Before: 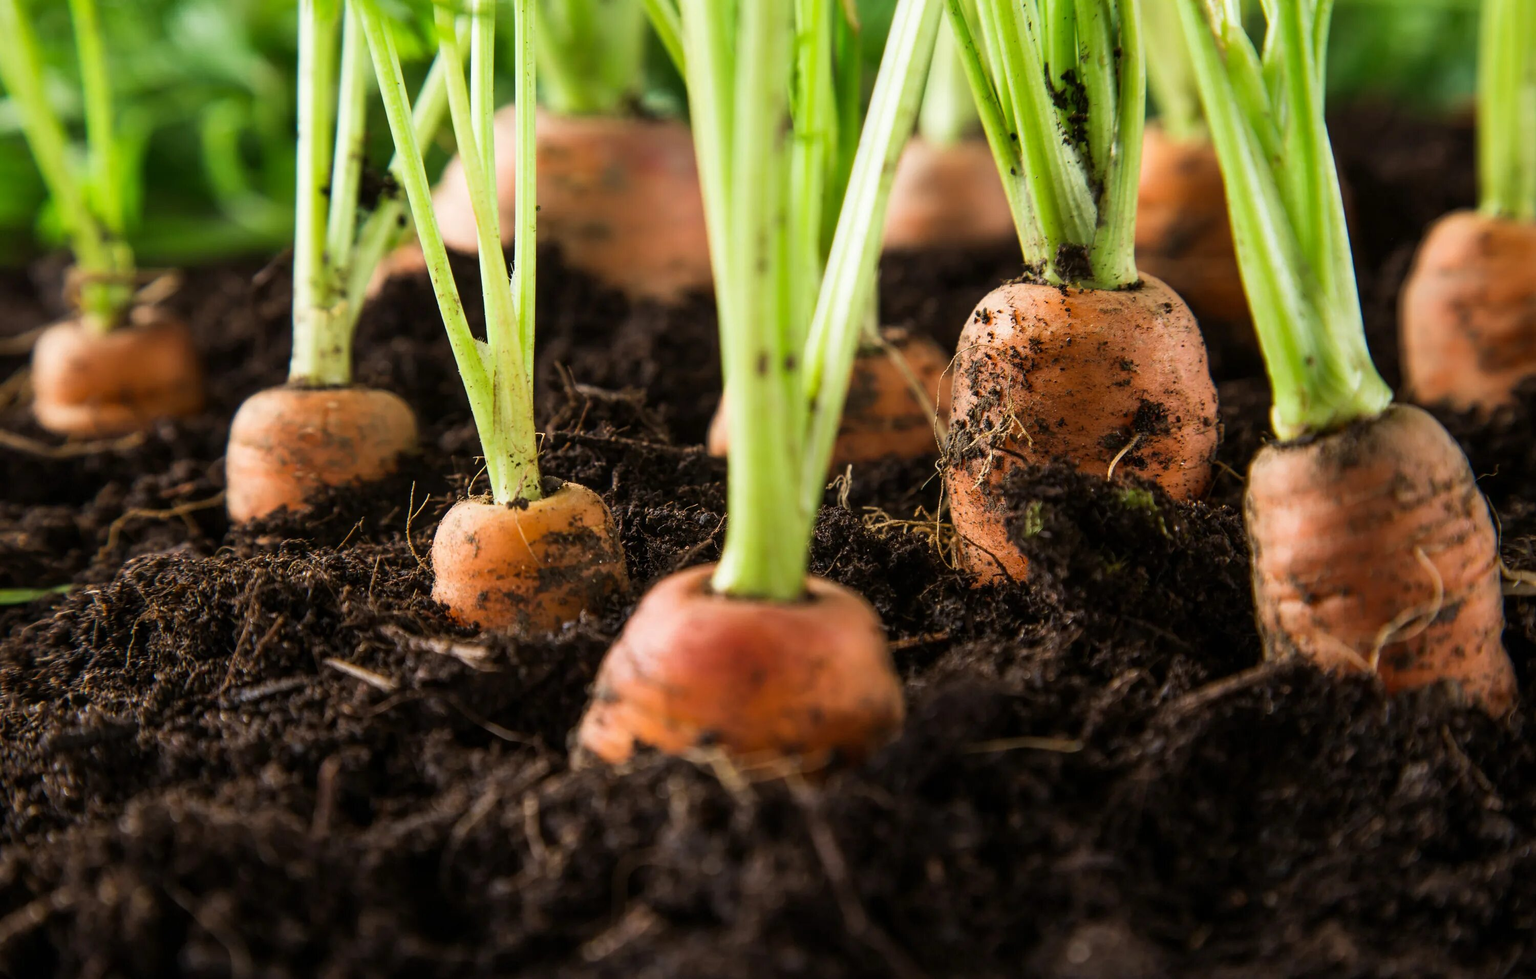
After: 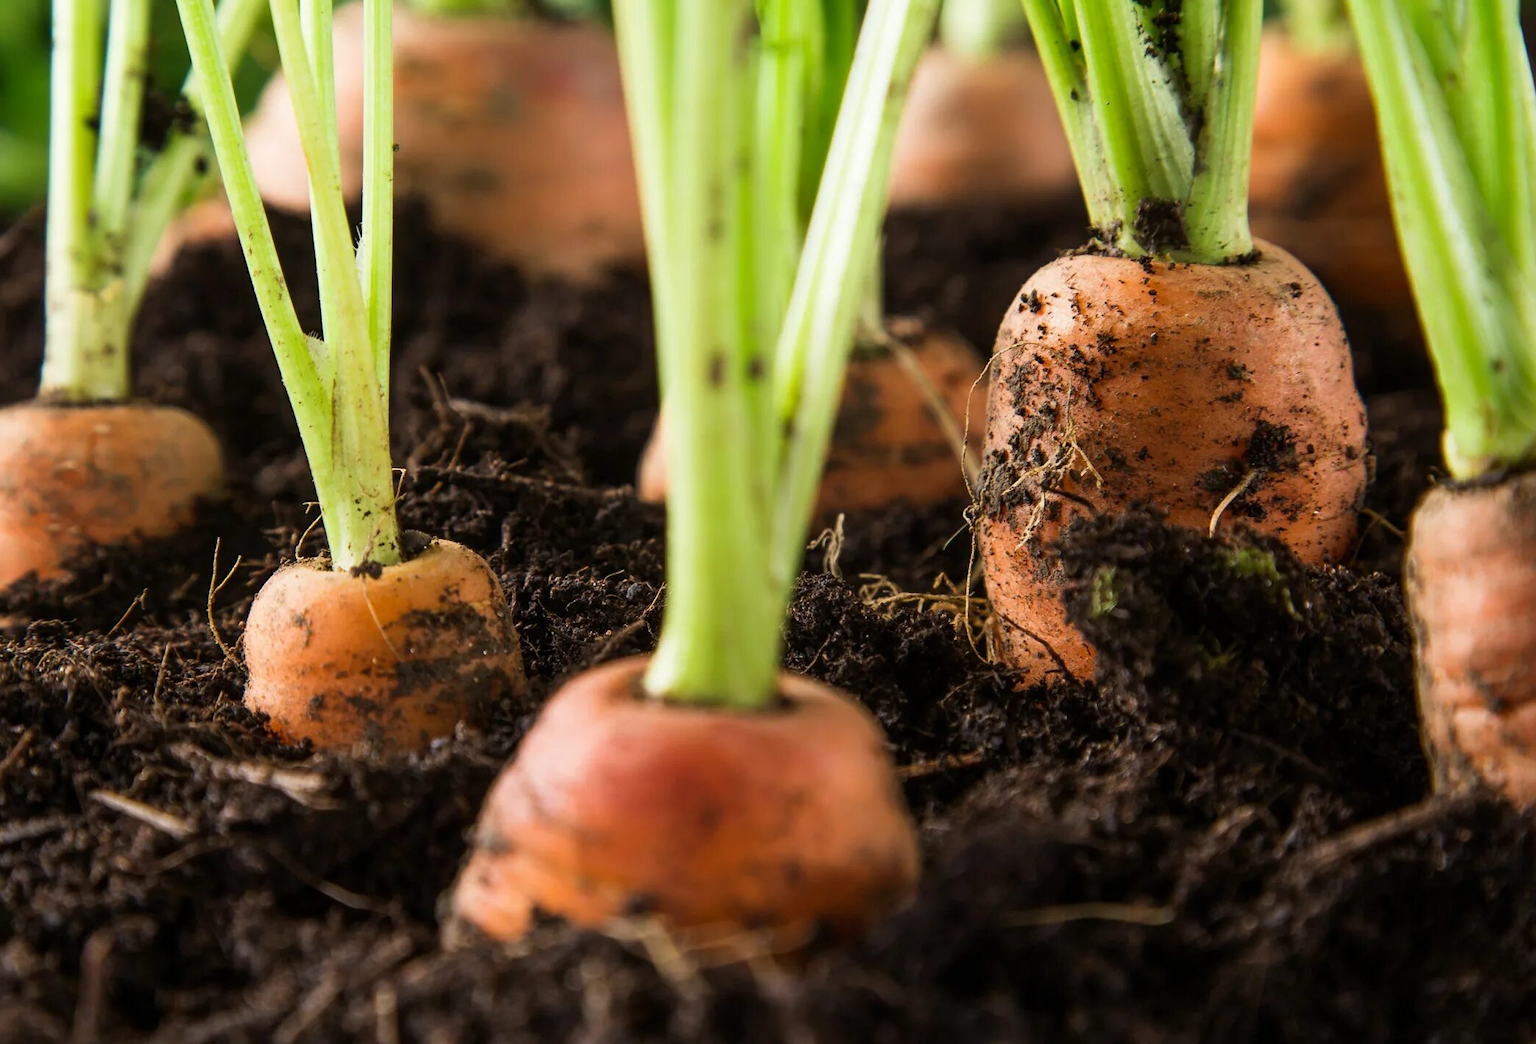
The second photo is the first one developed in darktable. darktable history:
crop and rotate: left 17.063%, top 10.782%, right 12.907%, bottom 14.495%
